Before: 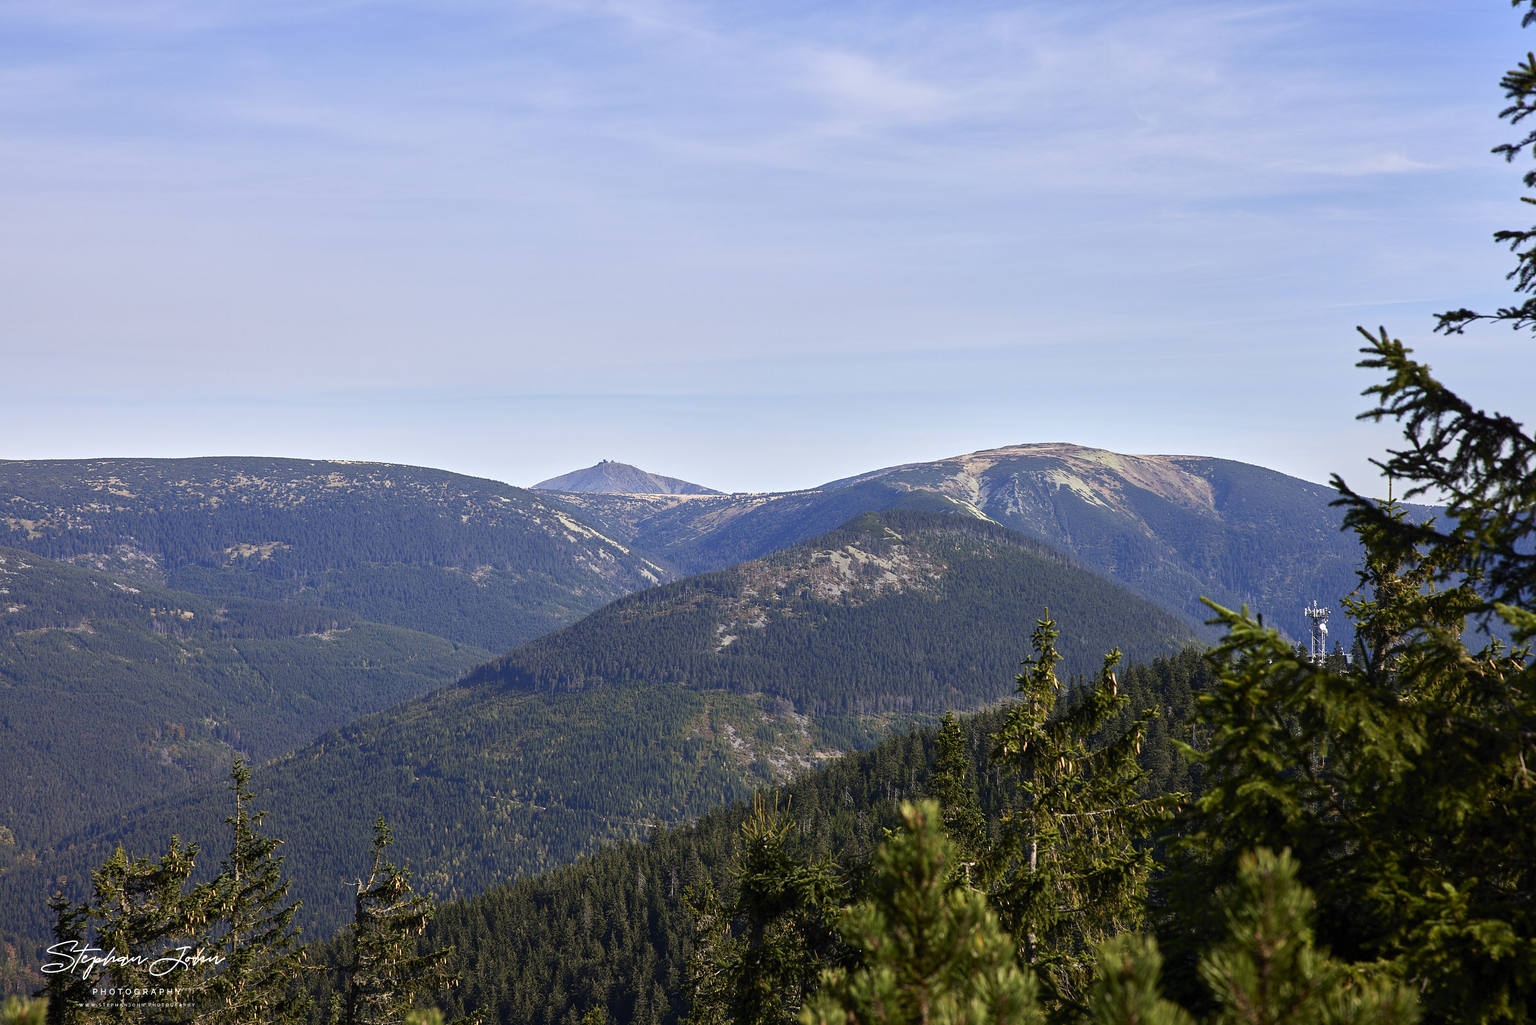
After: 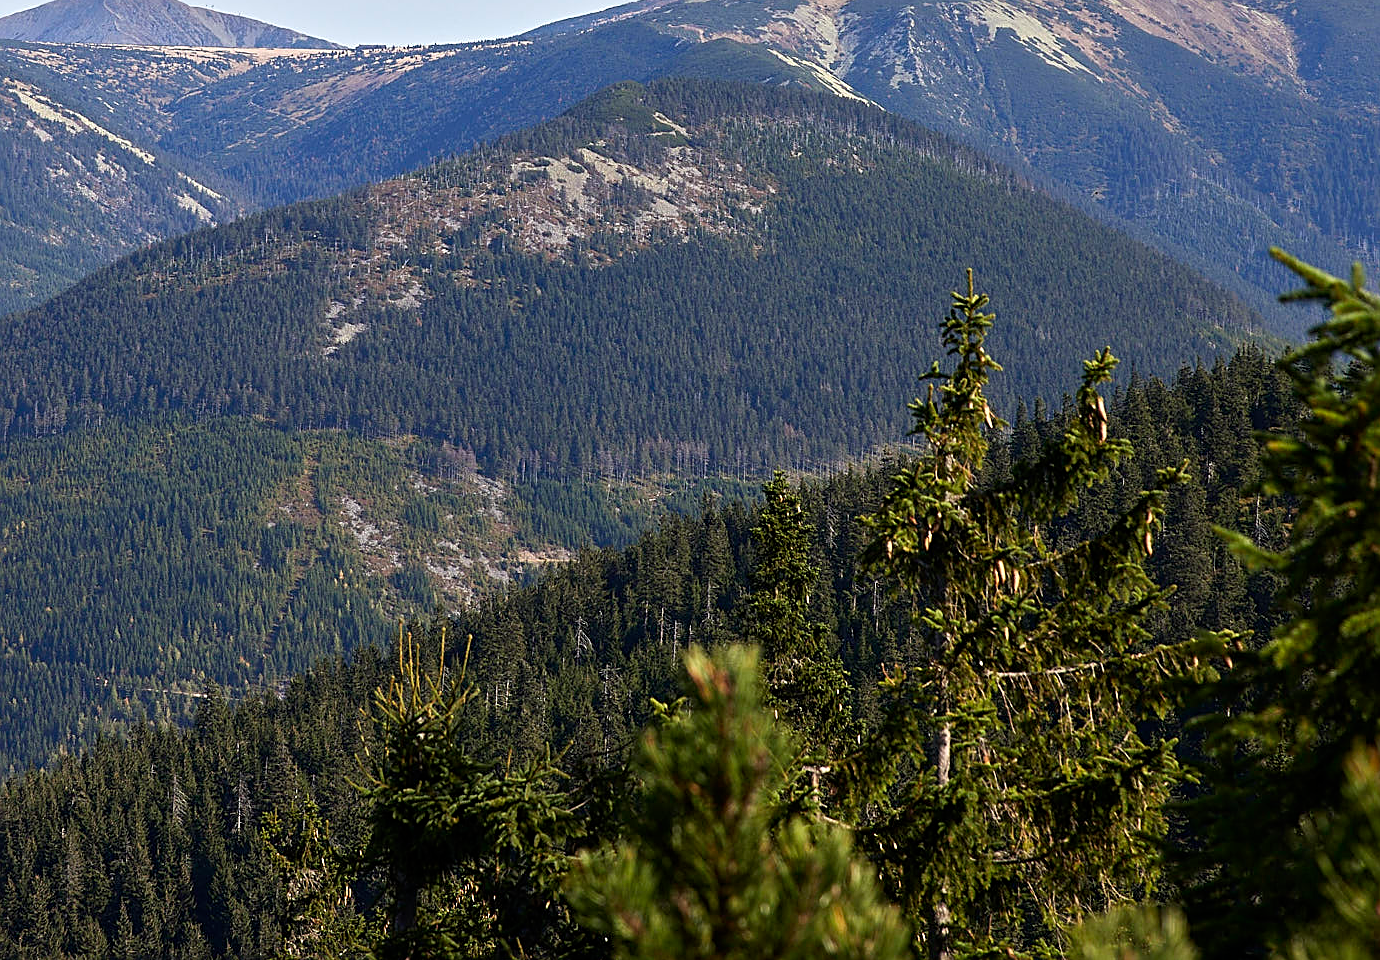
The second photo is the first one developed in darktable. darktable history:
crop: left 35.806%, top 45.828%, right 18.092%, bottom 6.148%
sharpen: on, module defaults
